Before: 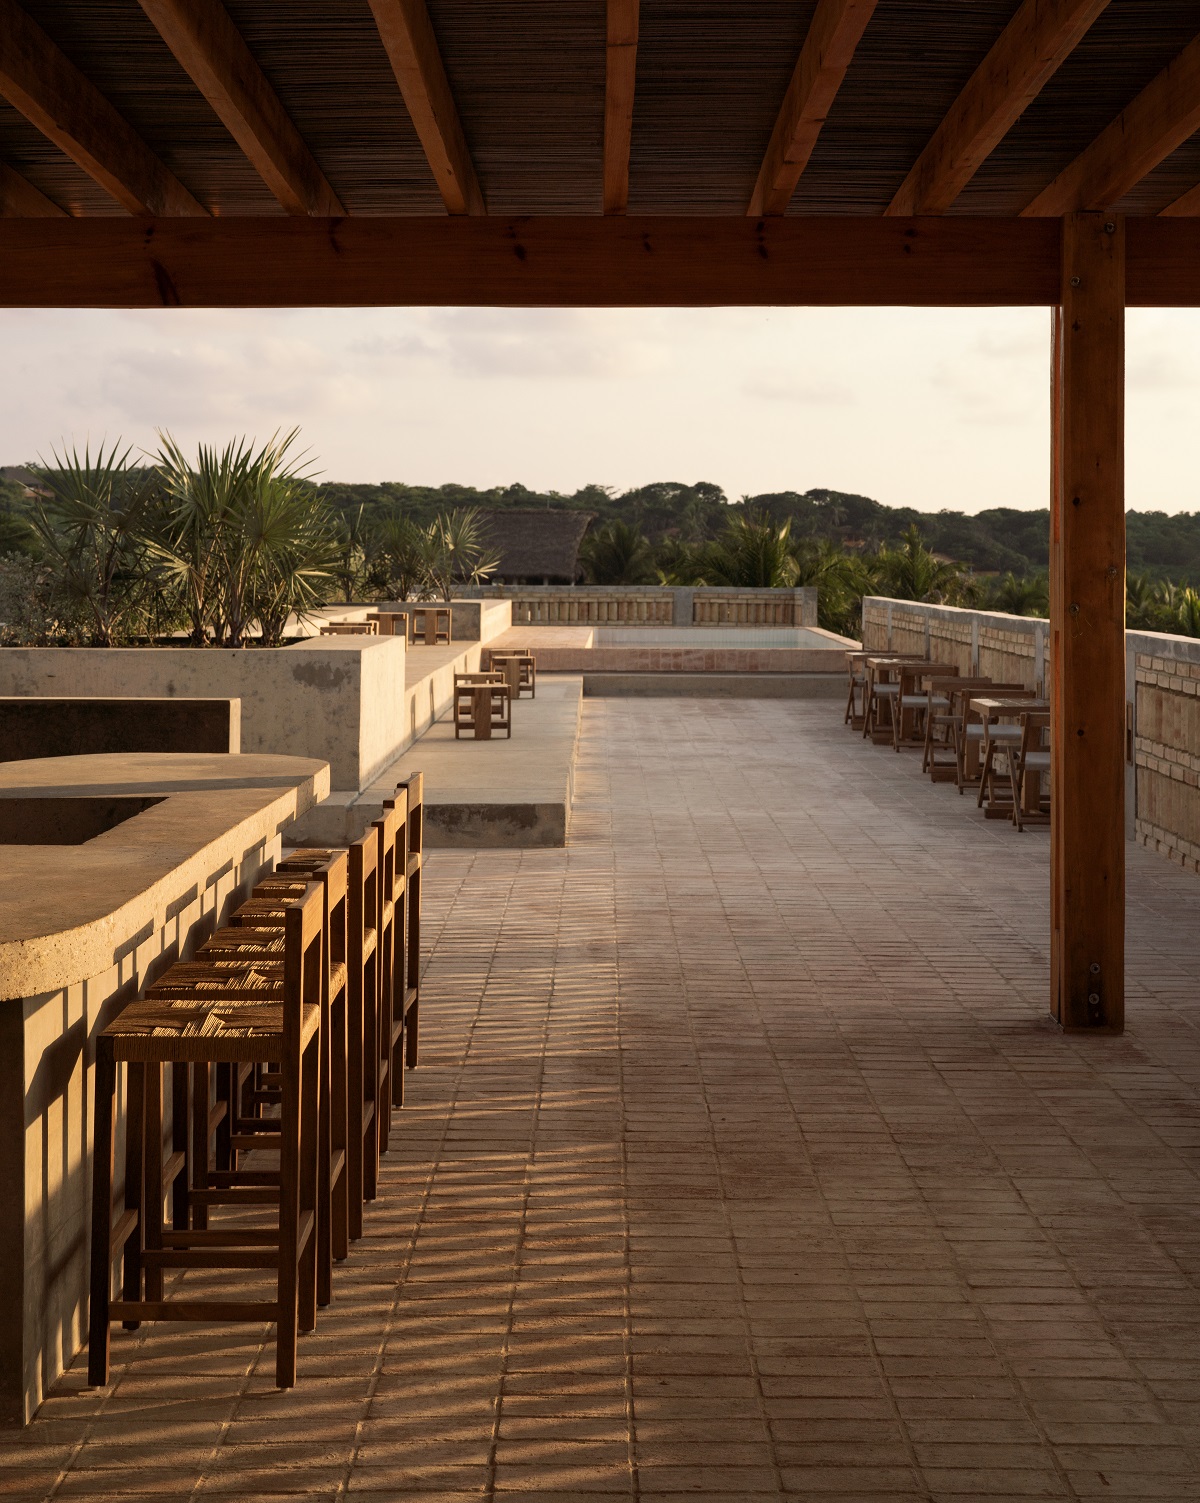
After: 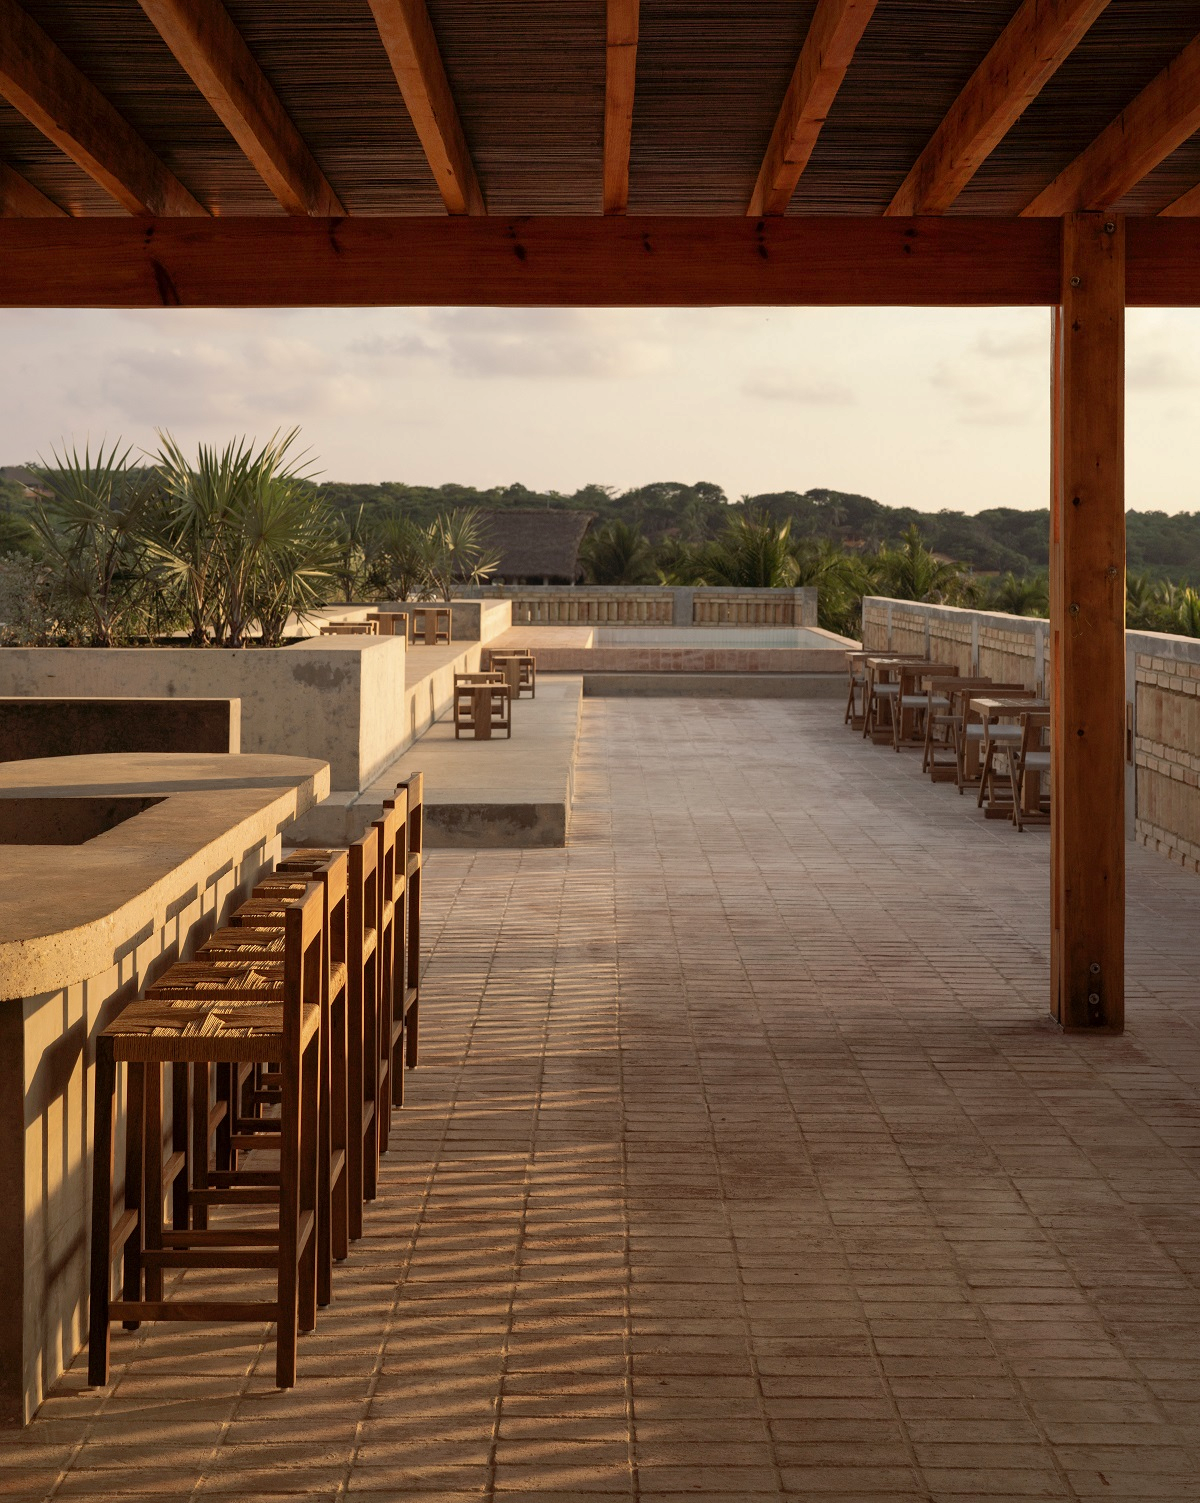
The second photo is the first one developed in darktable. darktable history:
contrast brightness saturation: contrast 0.07
shadows and highlights: on, module defaults
